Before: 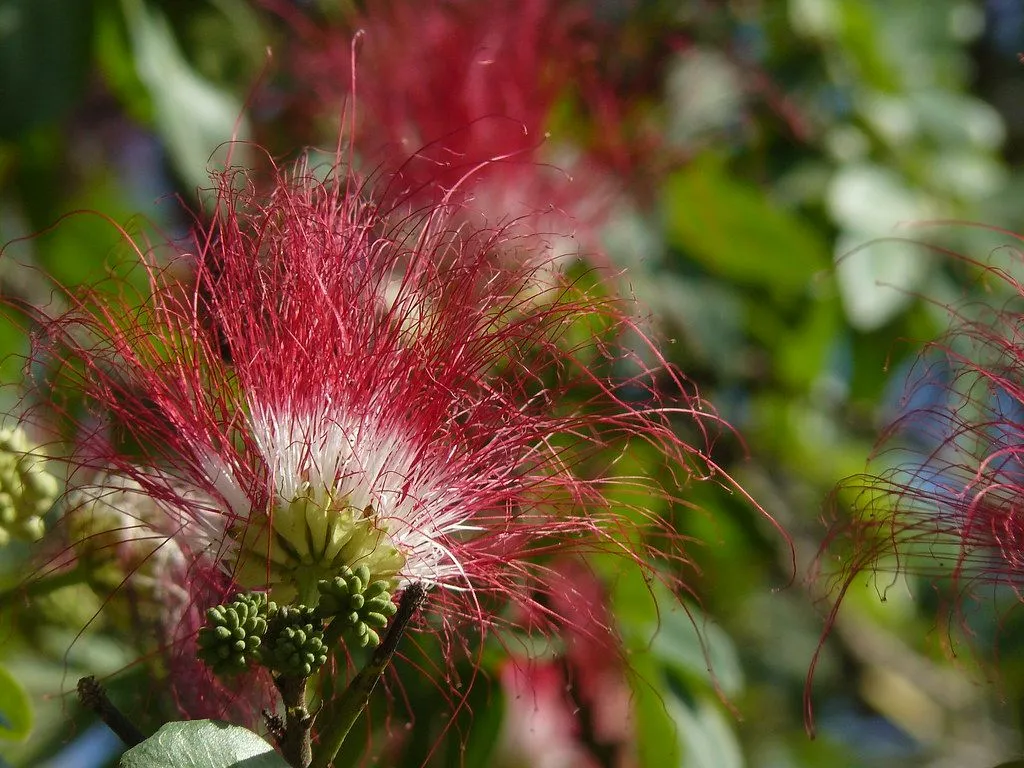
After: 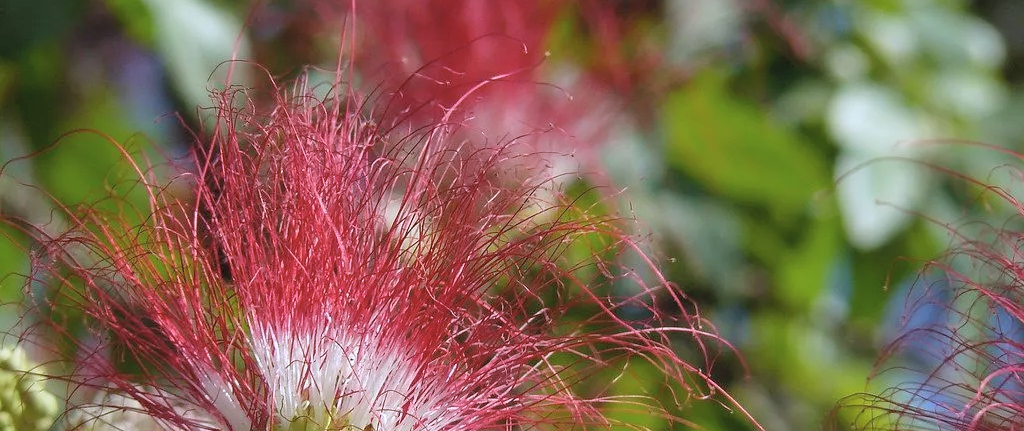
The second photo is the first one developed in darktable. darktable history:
white balance: red 0.967, blue 1.119, emerald 0.756
crop and rotate: top 10.605%, bottom 33.274%
contrast brightness saturation: brightness 0.13
